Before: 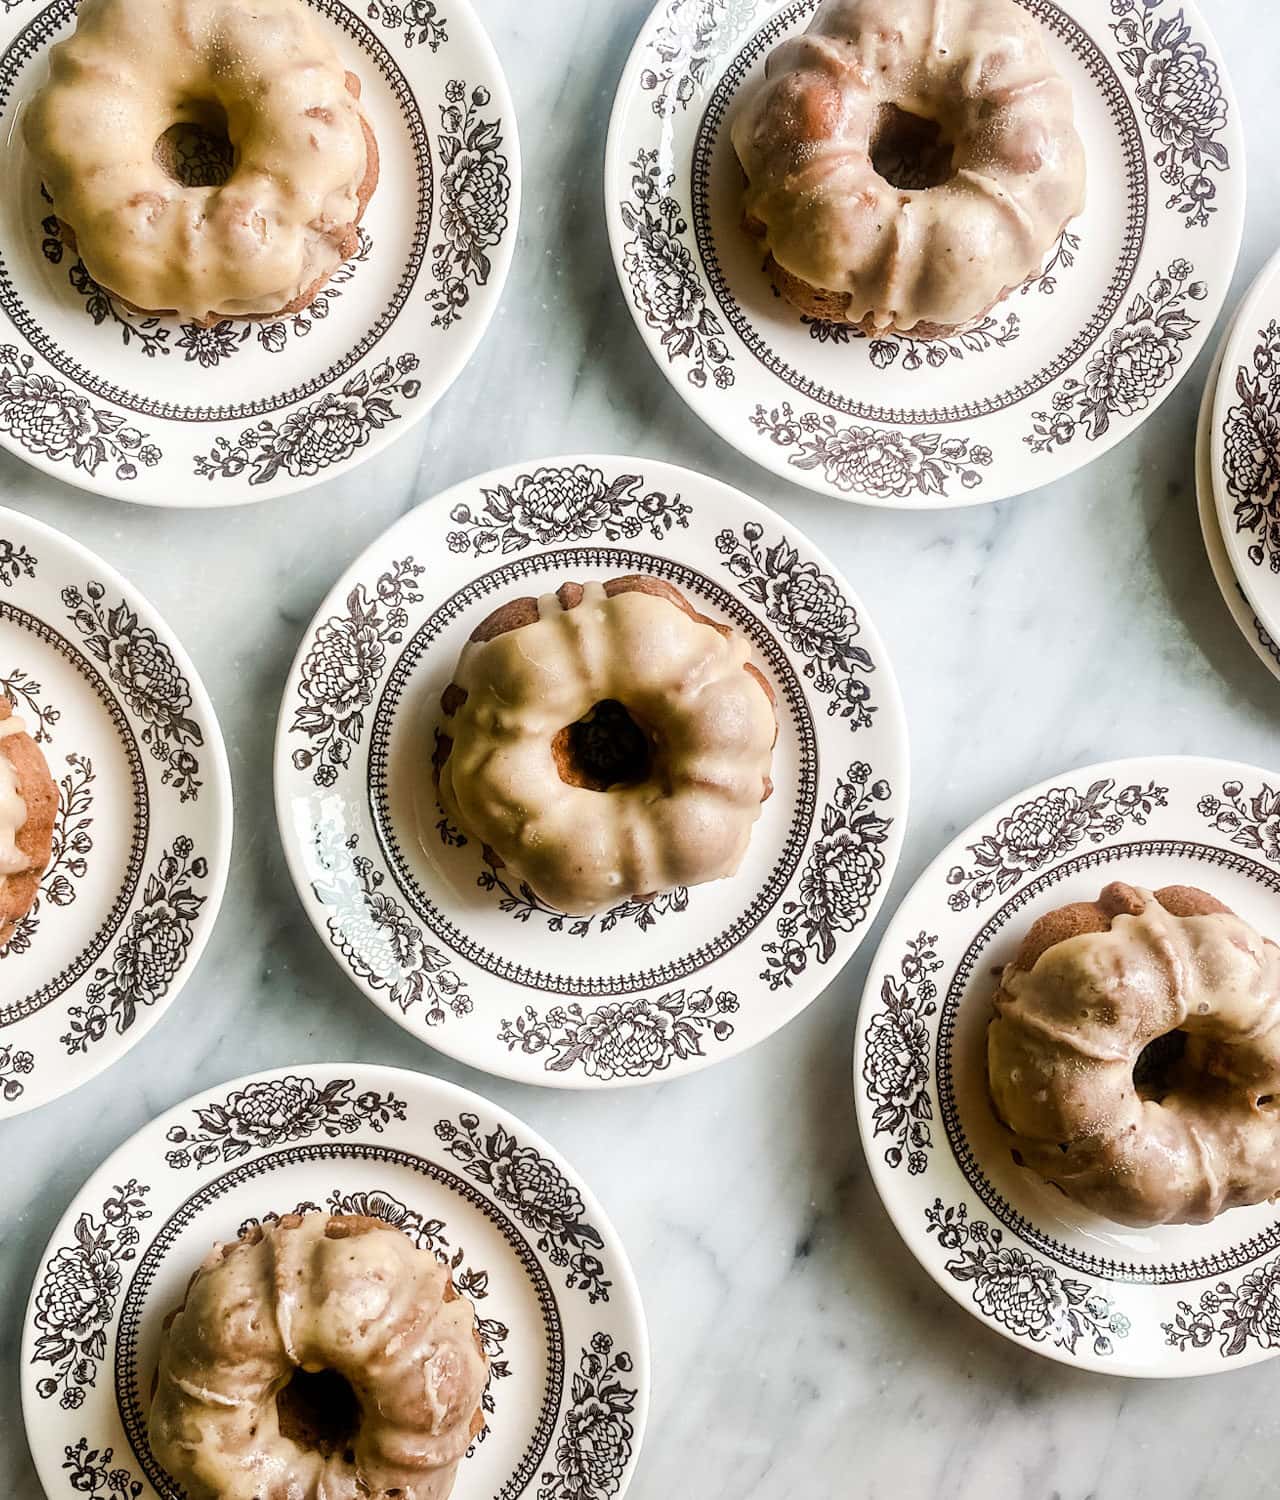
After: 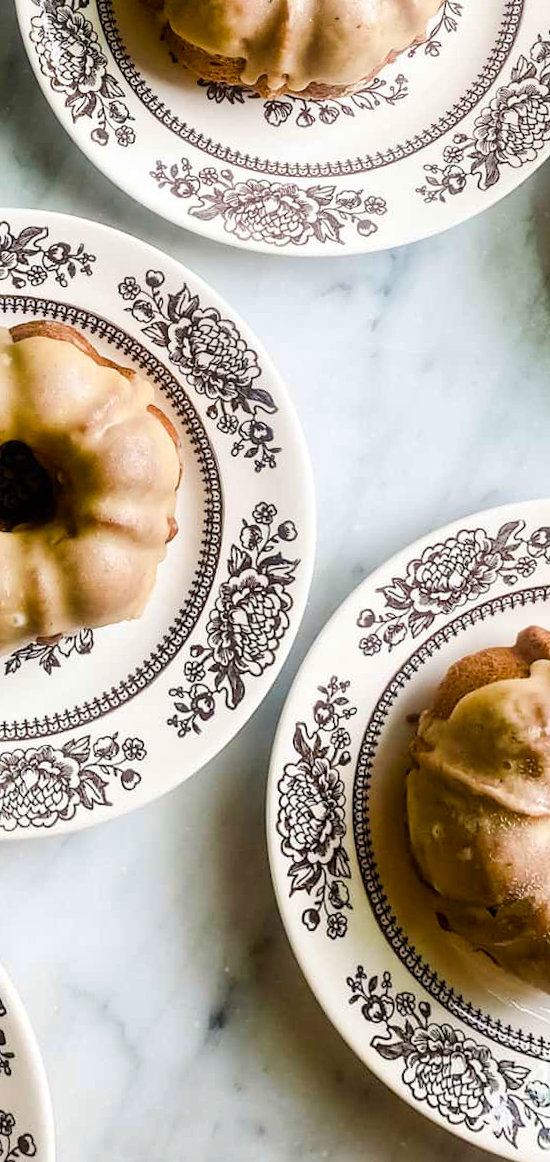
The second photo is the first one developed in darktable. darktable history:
crop: left 45.721%, top 13.393%, right 14.118%, bottom 10.01%
color balance rgb: linear chroma grading › global chroma 9.31%, global vibrance 41.49%
rotate and perspective: rotation 0.128°, lens shift (vertical) -0.181, lens shift (horizontal) -0.044, shear 0.001, automatic cropping off
